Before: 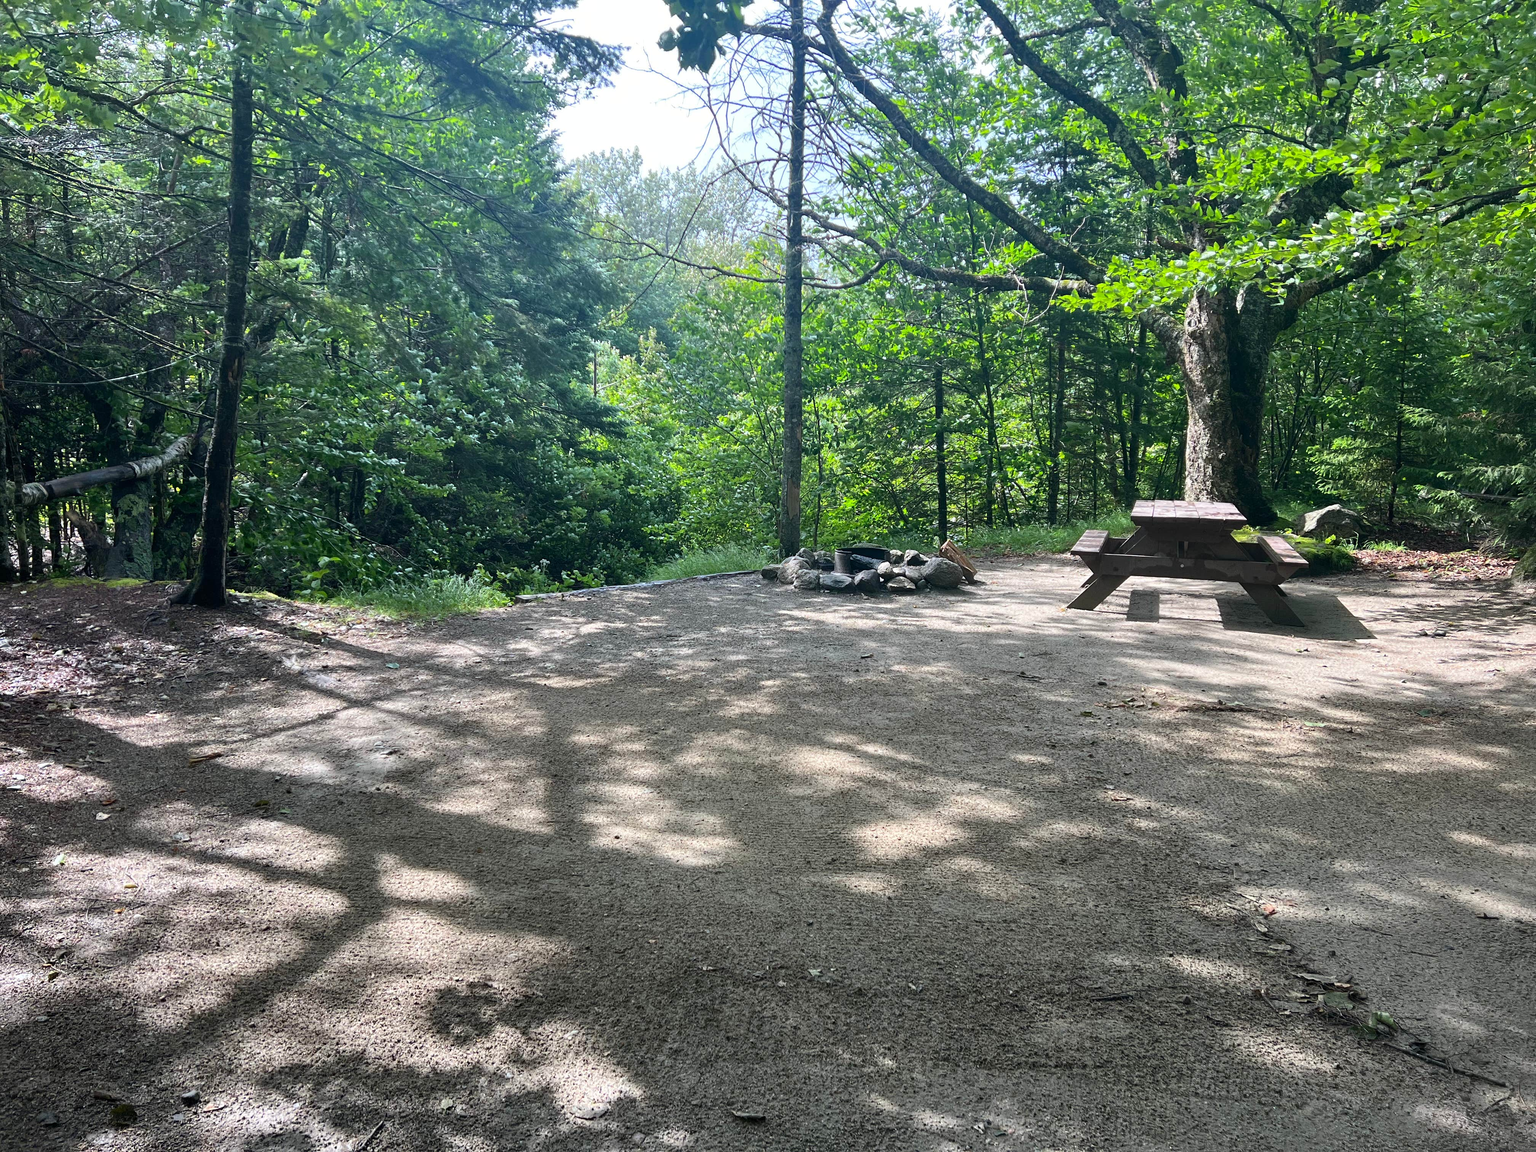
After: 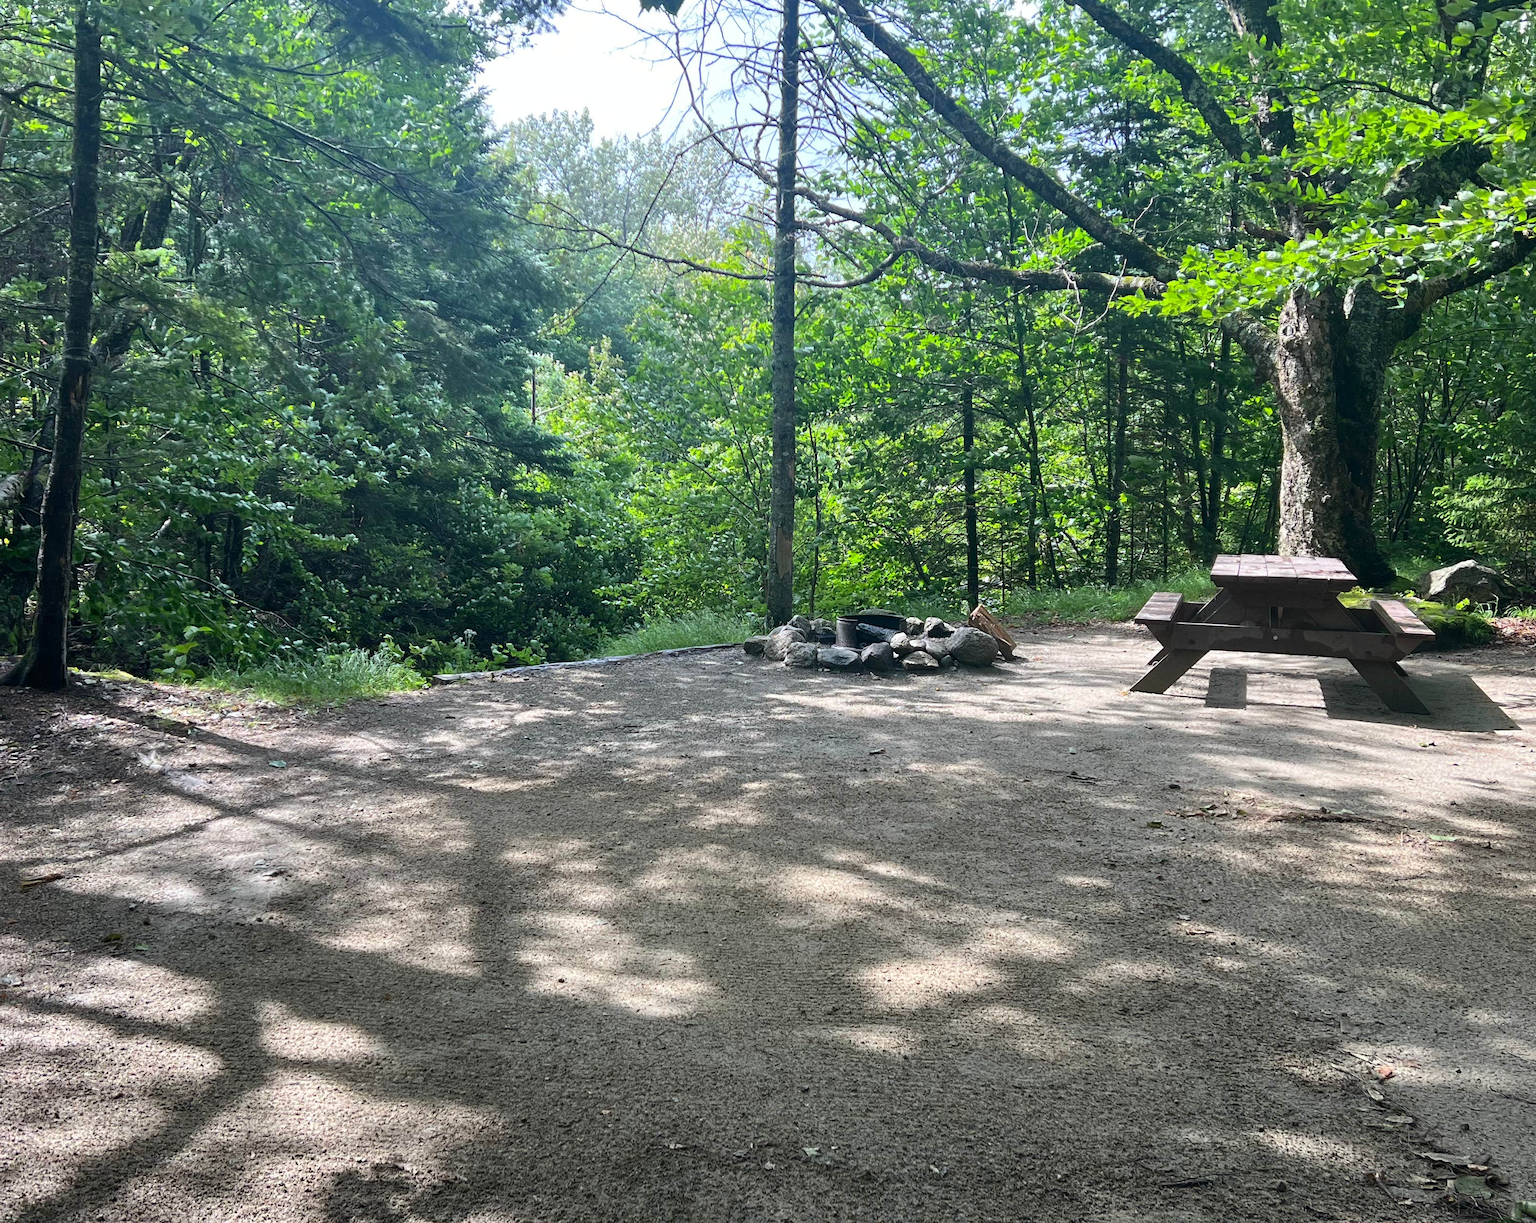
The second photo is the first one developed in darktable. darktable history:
crop: left 11.263%, top 5.341%, right 9.594%, bottom 10.601%
